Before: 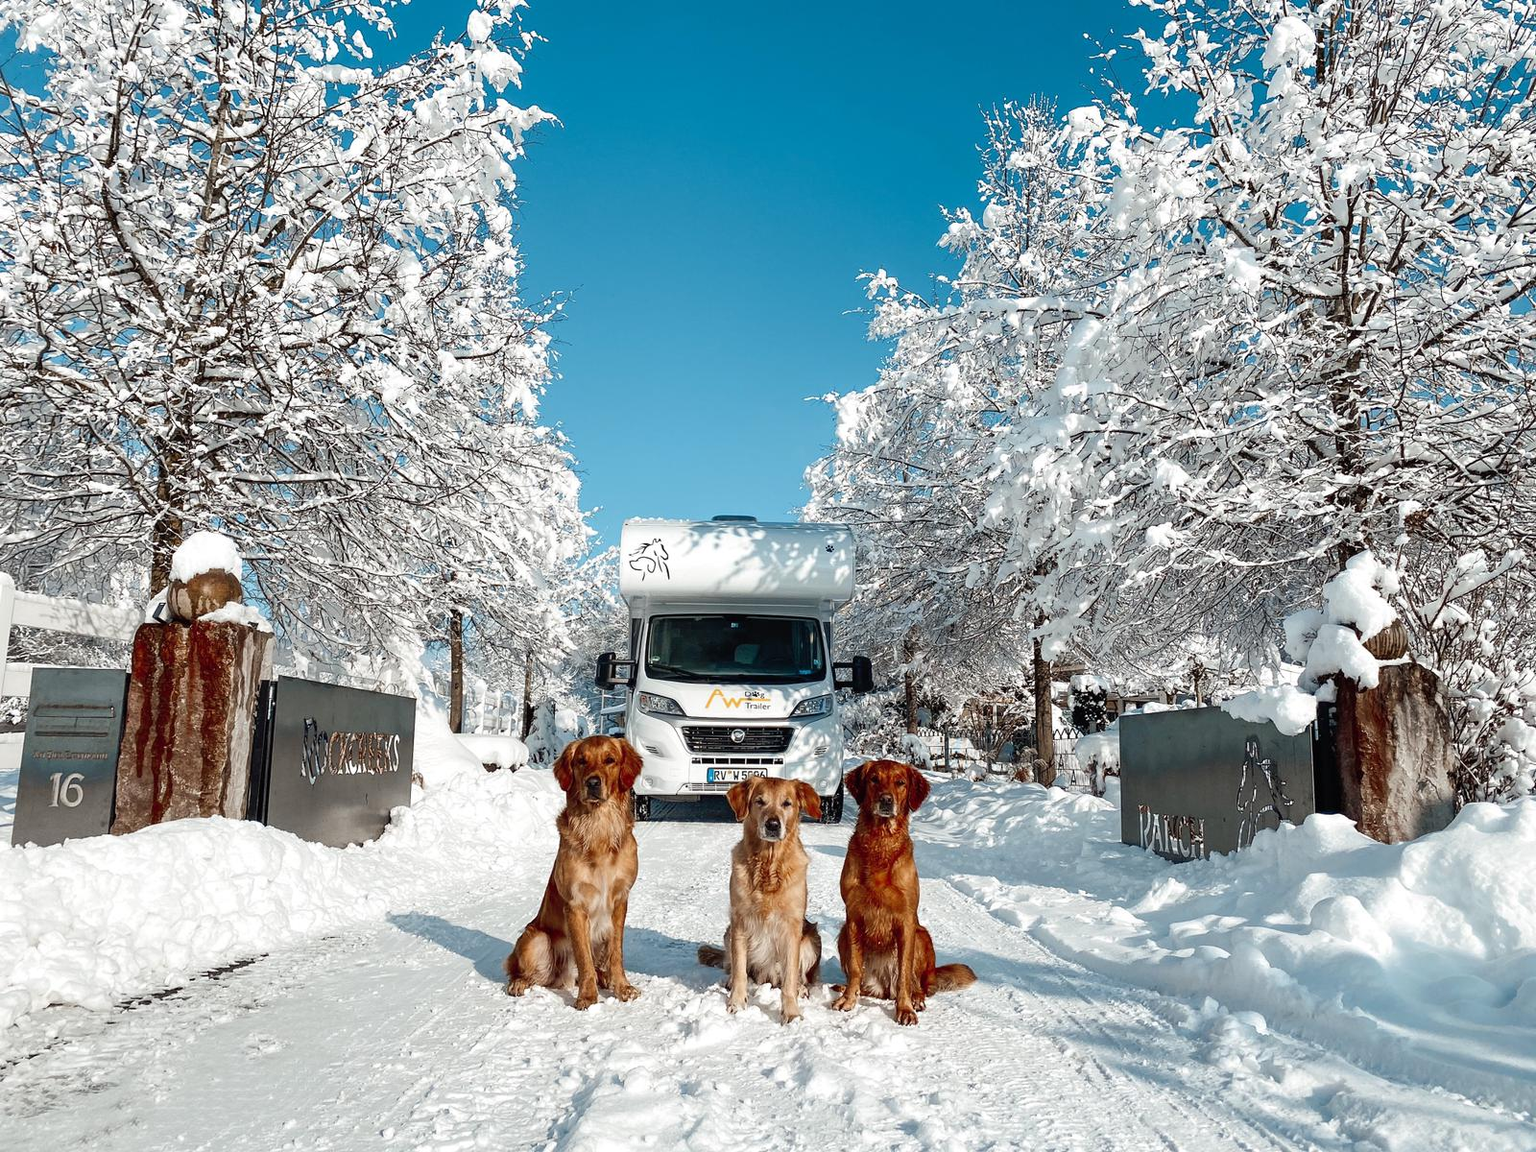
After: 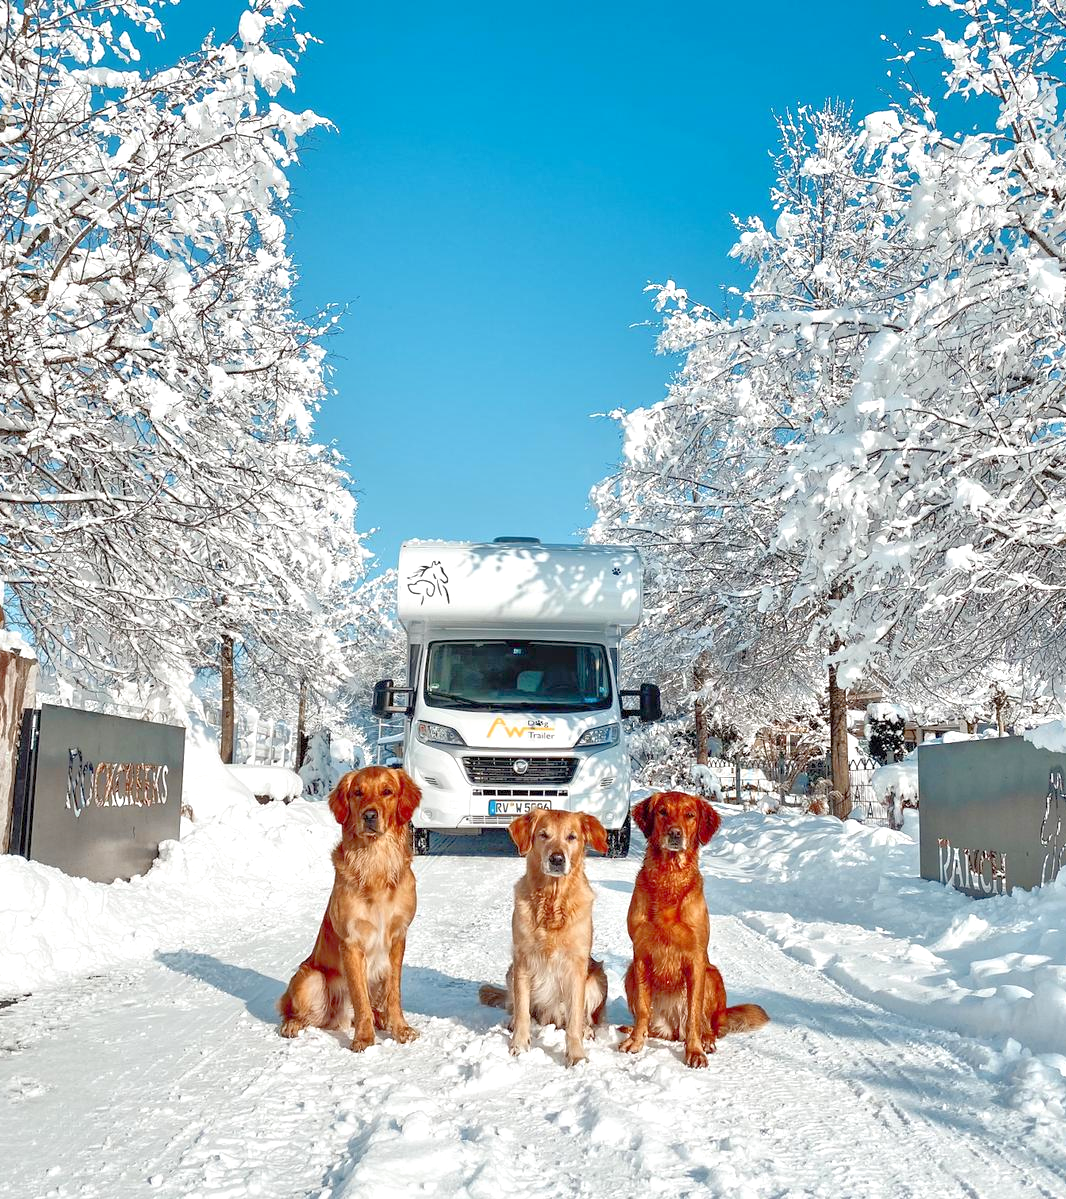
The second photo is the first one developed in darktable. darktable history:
tone equalizer: -8 EV 1.98 EV, -7 EV 1.99 EV, -6 EV 1.96 EV, -5 EV 1.96 EV, -4 EV 1.98 EV, -3 EV 1.47 EV, -2 EV 0.983 EV, -1 EV 0.499 EV
crop and rotate: left 15.55%, right 17.79%
exposure: black level correction 0.001, exposure 0.191 EV, compensate exposure bias true, compensate highlight preservation false
